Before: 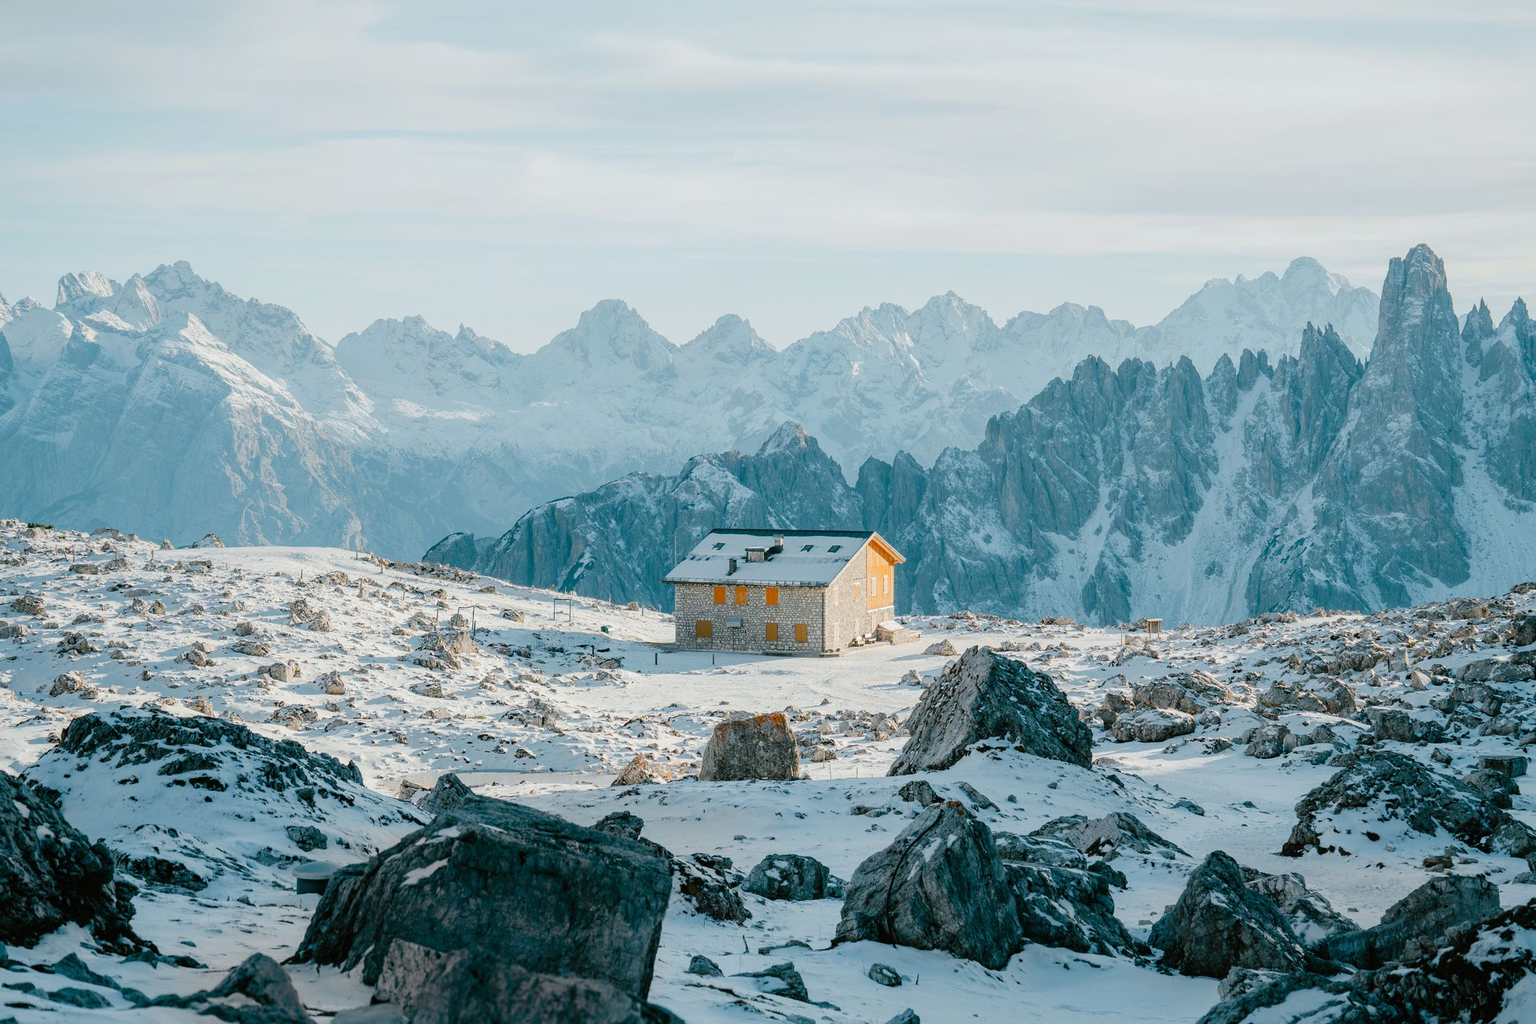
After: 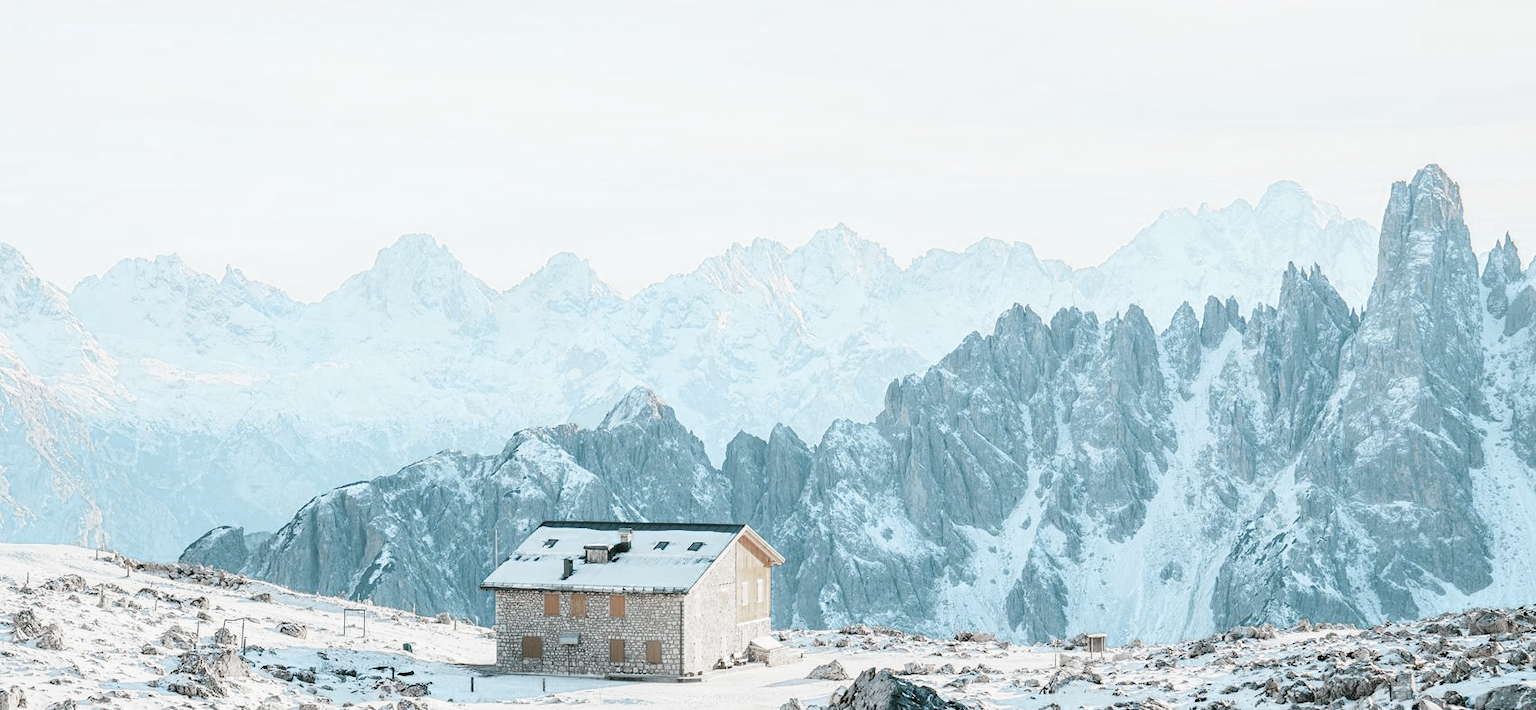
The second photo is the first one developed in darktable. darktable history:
color zones: curves: ch0 [(0, 0.613) (0.01, 0.613) (0.245, 0.448) (0.498, 0.529) (0.642, 0.665) (0.879, 0.777) (0.99, 0.613)]; ch1 [(0, 0.272) (0.219, 0.127) (0.724, 0.346)]
levels: levels [0, 0.499, 1]
base curve: curves: ch0 [(0, 0) (0.579, 0.807) (1, 1)], preserve colors none
crop: left 18.24%, top 11.09%, right 1.966%, bottom 33.496%
